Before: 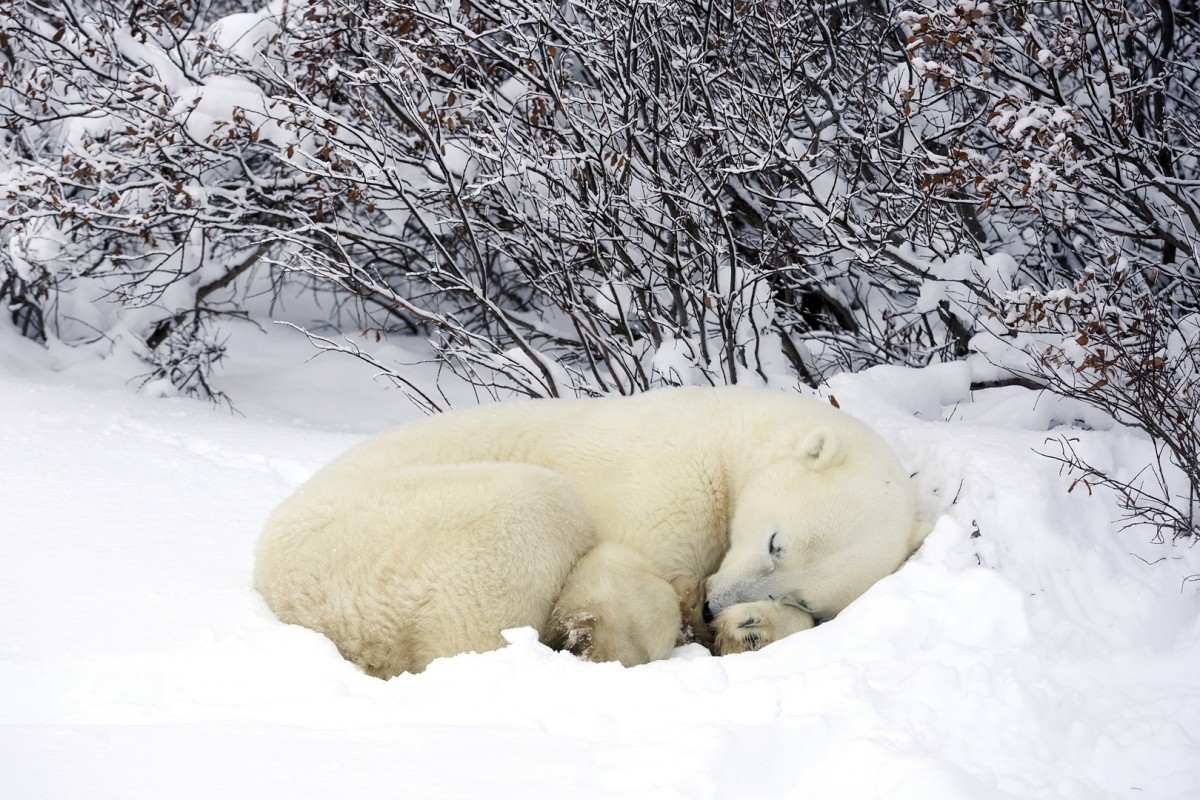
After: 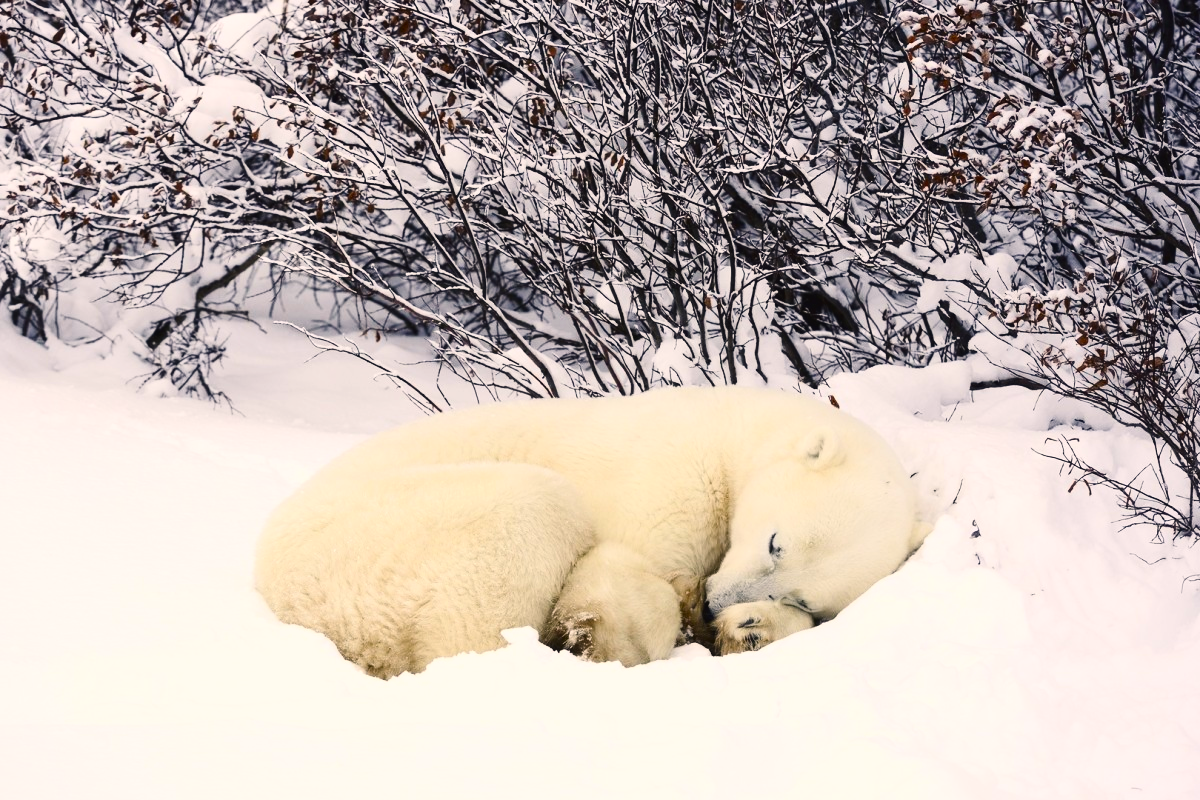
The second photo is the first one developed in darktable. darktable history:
color balance rgb: shadows lift › chroma 2%, shadows lift › hue 247.2°, power › chroma 0.3%, power › hue 25.2°, highlights gain › chroma 3%, highlights gain › hue 60°, global offset › luminance 0.75%, perceptual saturation grading › global saturation 20%, perceptual saturation grading › highlights -20%, perceptual saturation grading › shadows 30%, global vibrance 20%
contrast brightness saturation: contrast 0.28
